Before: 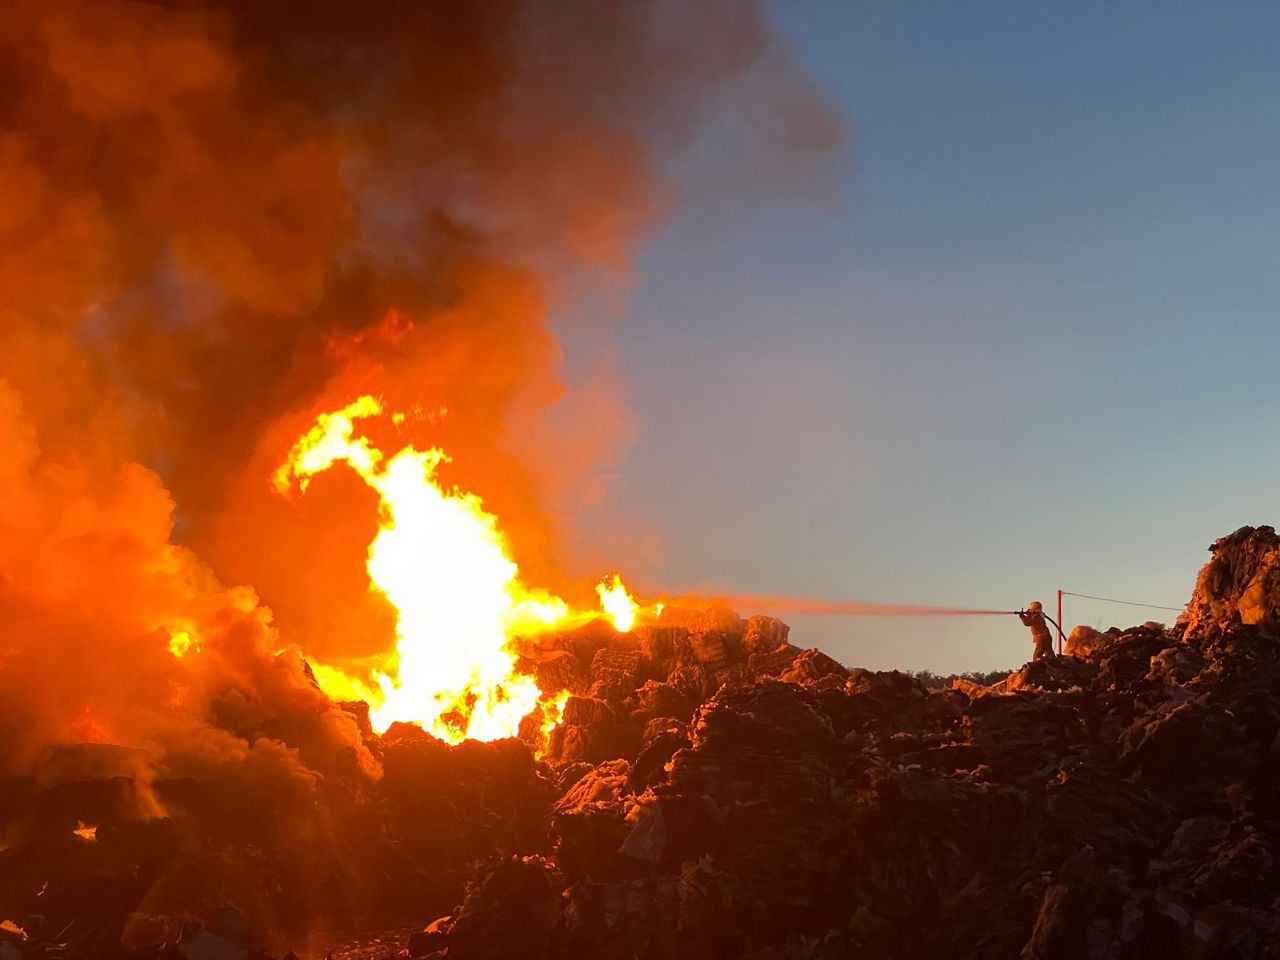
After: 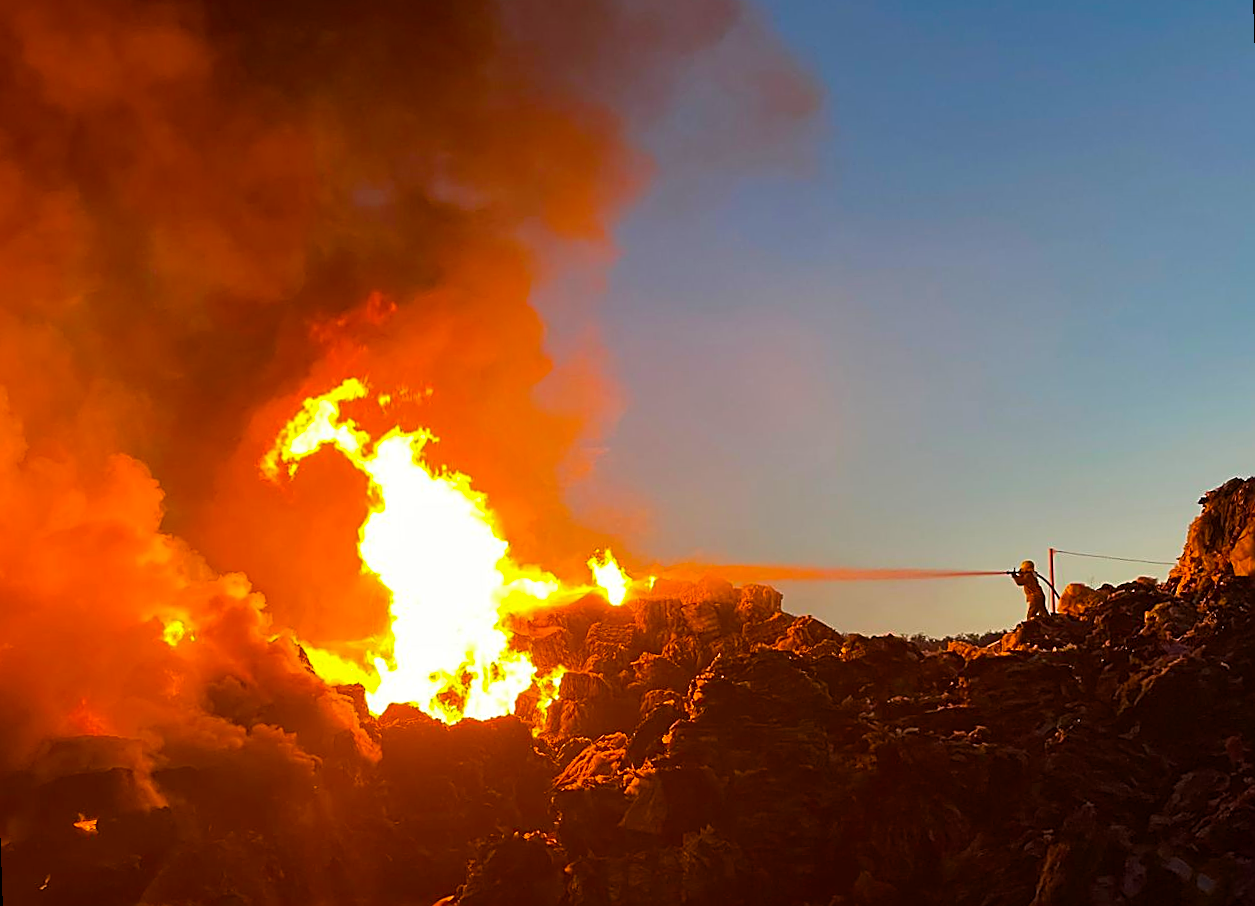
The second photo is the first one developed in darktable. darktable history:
color balance rgb: linear chroma grading › global chroma 15%, perceptual saturation grading › global saturation 30%
rotate and perspective: rotation -2°, crop left 0.022, crop right 0.978, crop top 0.049, crop bottom 0.951
sharpen: amount 0.75
